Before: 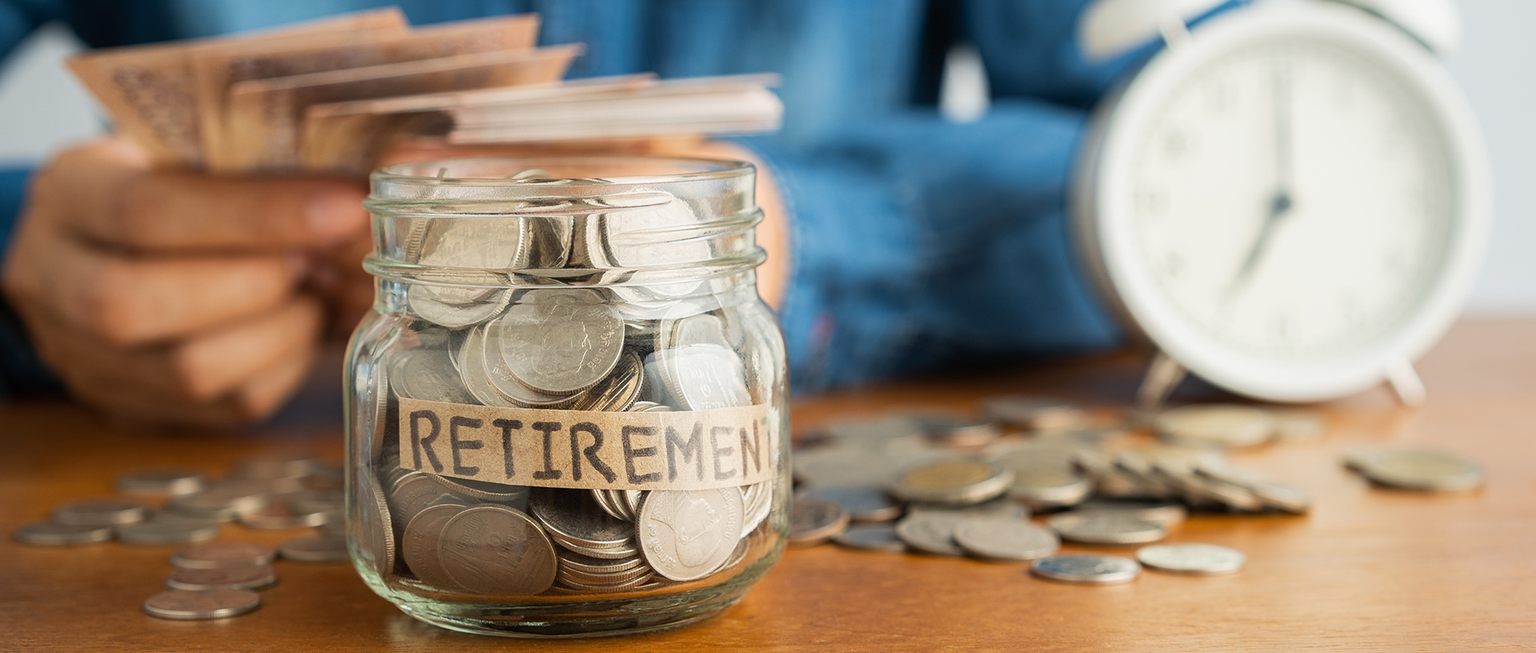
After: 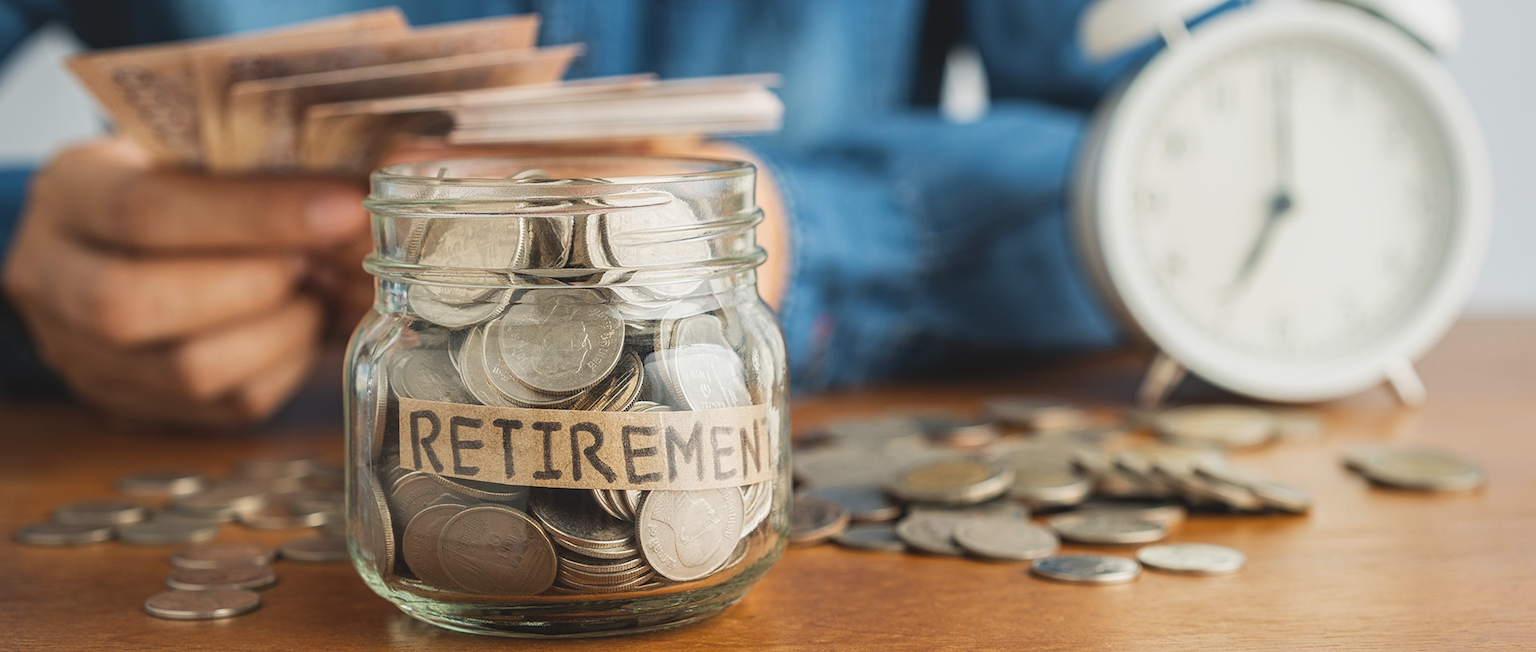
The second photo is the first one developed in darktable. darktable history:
local contrast: on, module defaults
exposure: black level correction -0.014, exposure -0.193 EV, compensate highlight preservation false
